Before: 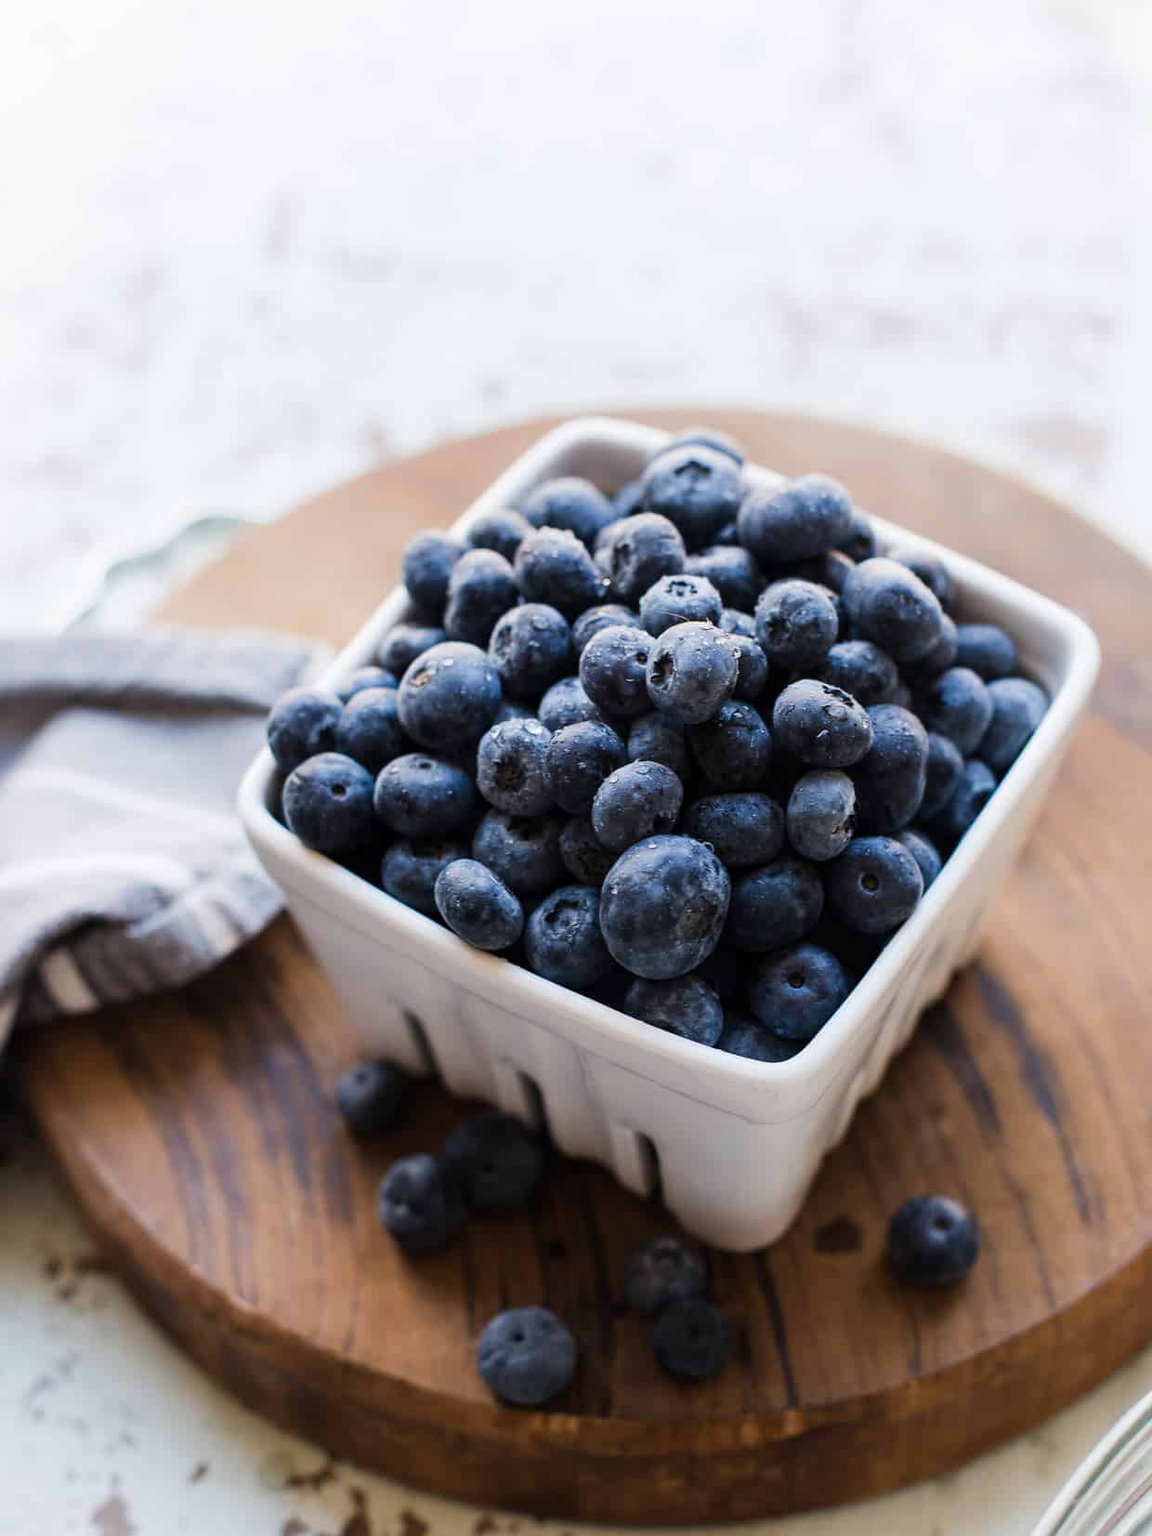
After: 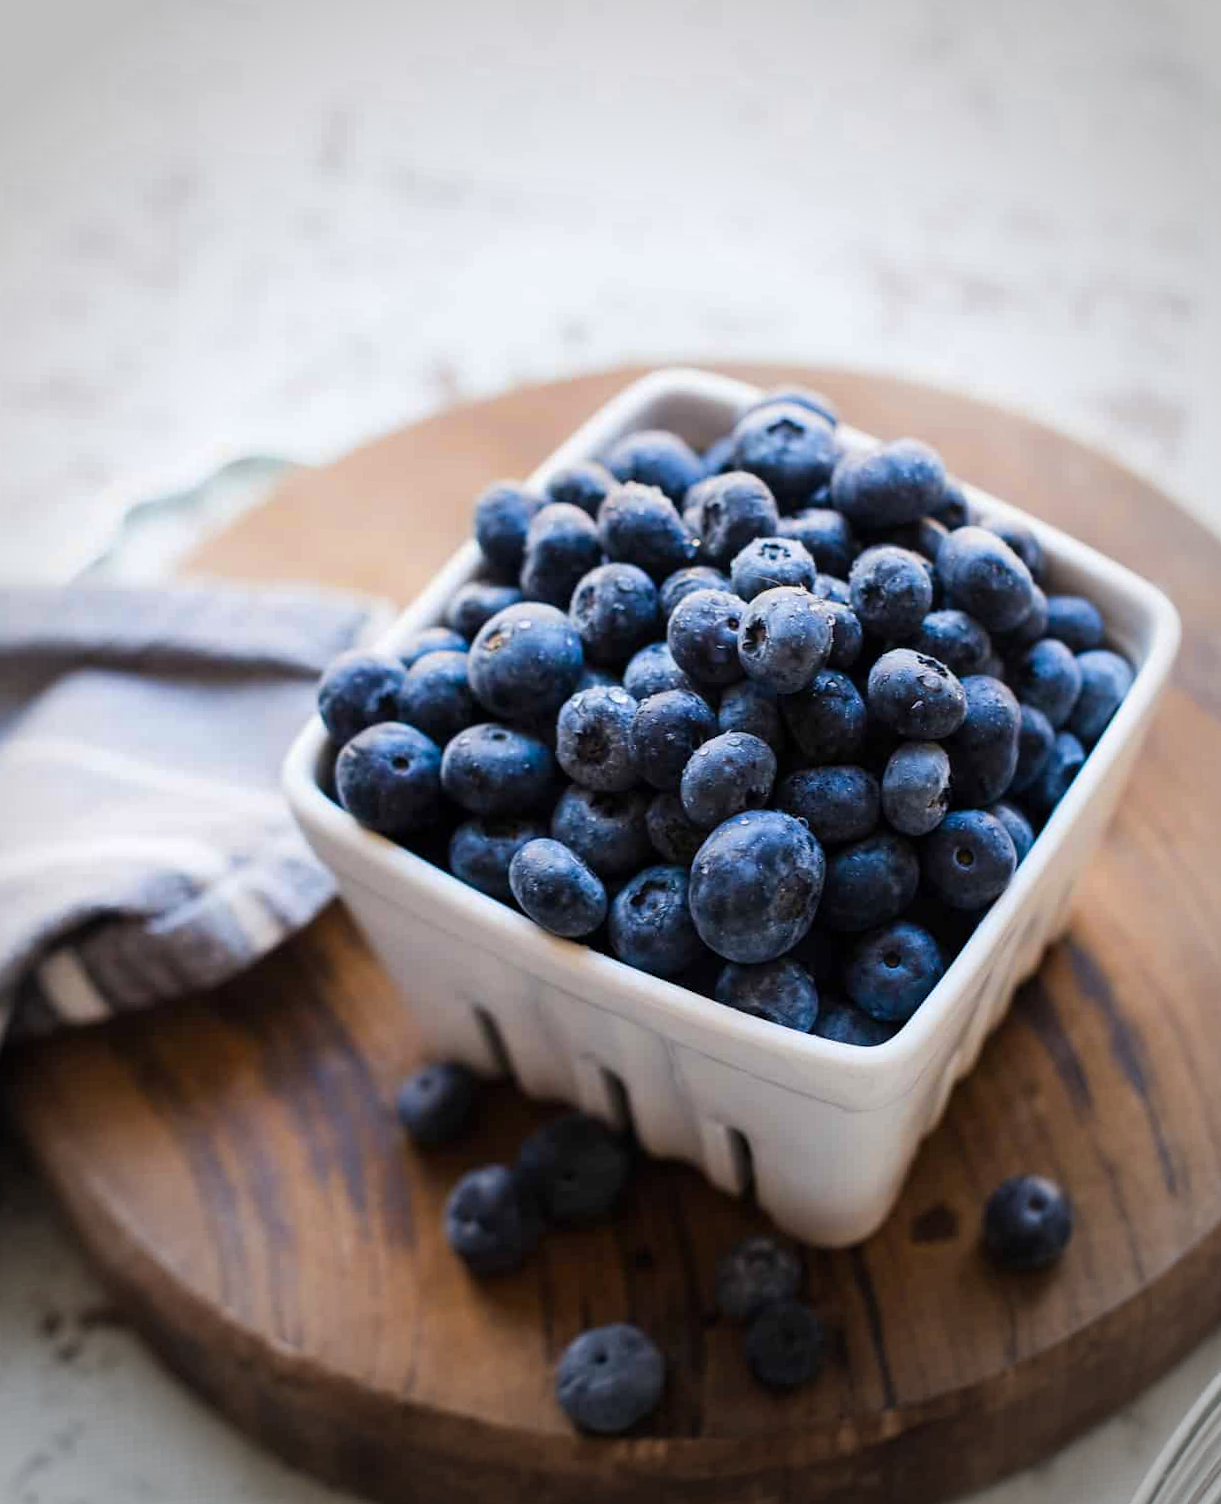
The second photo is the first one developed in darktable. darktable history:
color zones: curves: ch0 [(0.068, 0.464) (0.25, 0.5) (0.48, 0.508) (0.75, 0.536) (0.886, 0.476) (0.967, 0.456)]; ch1 [(0.066, 0.456) (0.25, 0.5) (0.616, 0.508) (0.746, 0.56) (0.934, 0.444)]
vignetting: fall-off start 67.15%, brightness -0.442, saturation -0.691, width/height ratio 1.011, unbound false
color balance rgb: perceptual saturation grading › global saturation 20%, global vibrance 10%
rotate and perspective: rotation -0.013°, lens shift (vertical) -0.027, lens shift (horizontal) 0.178, crop left 0.016, crop right 0.989, crop top 0.082, crop bottom 0.918
